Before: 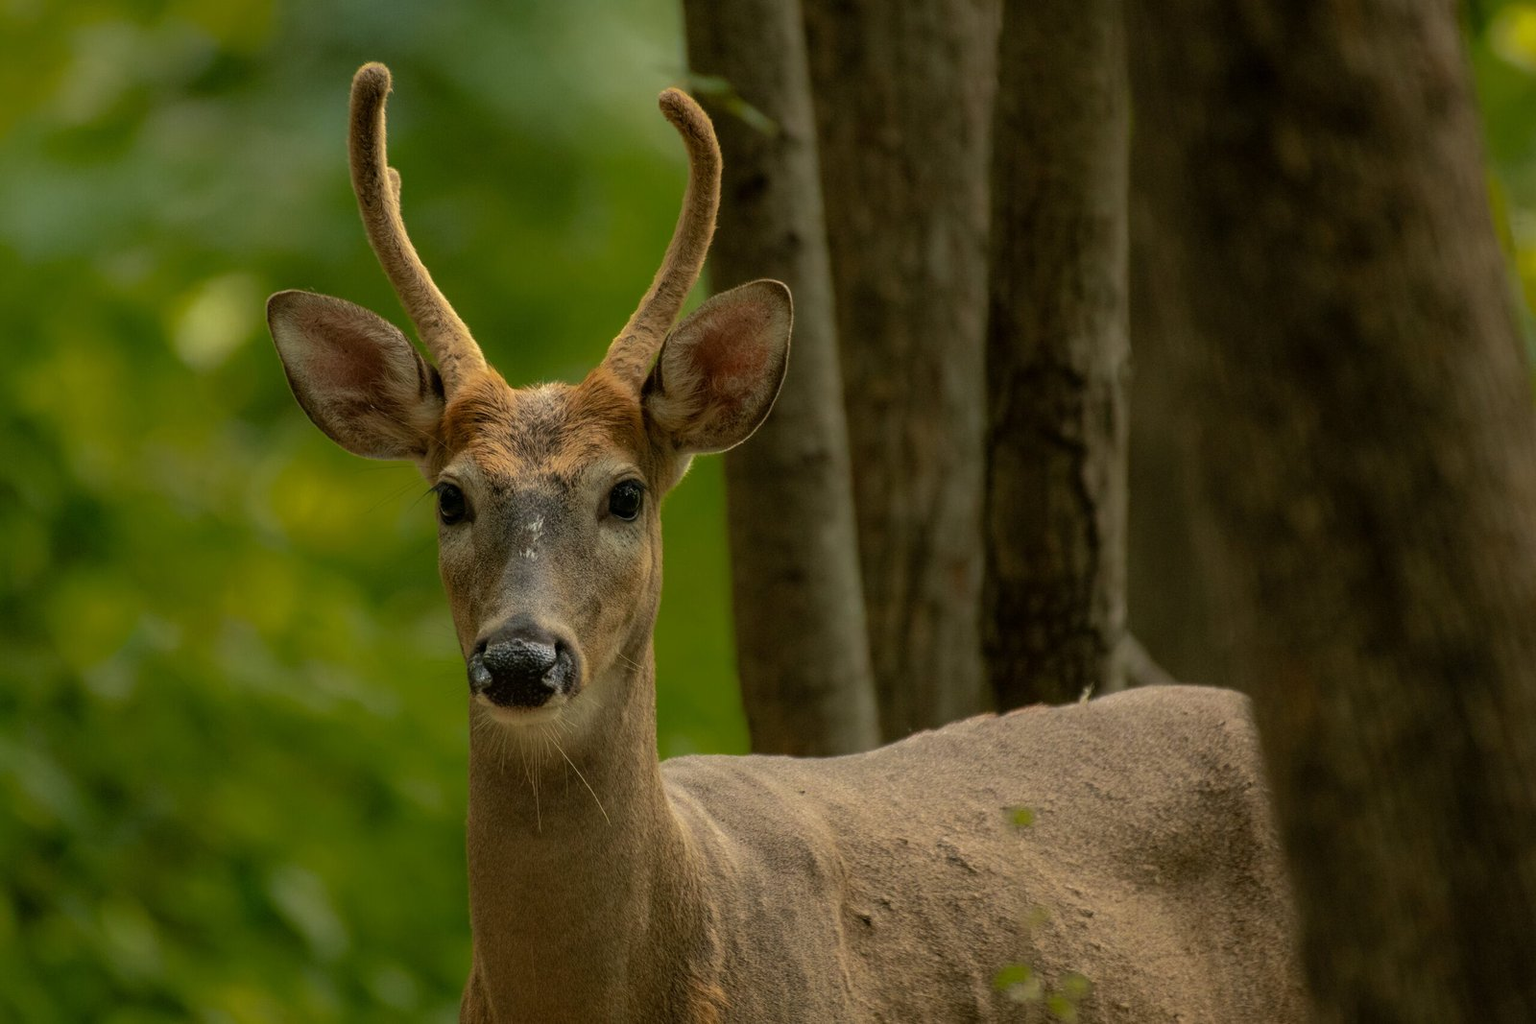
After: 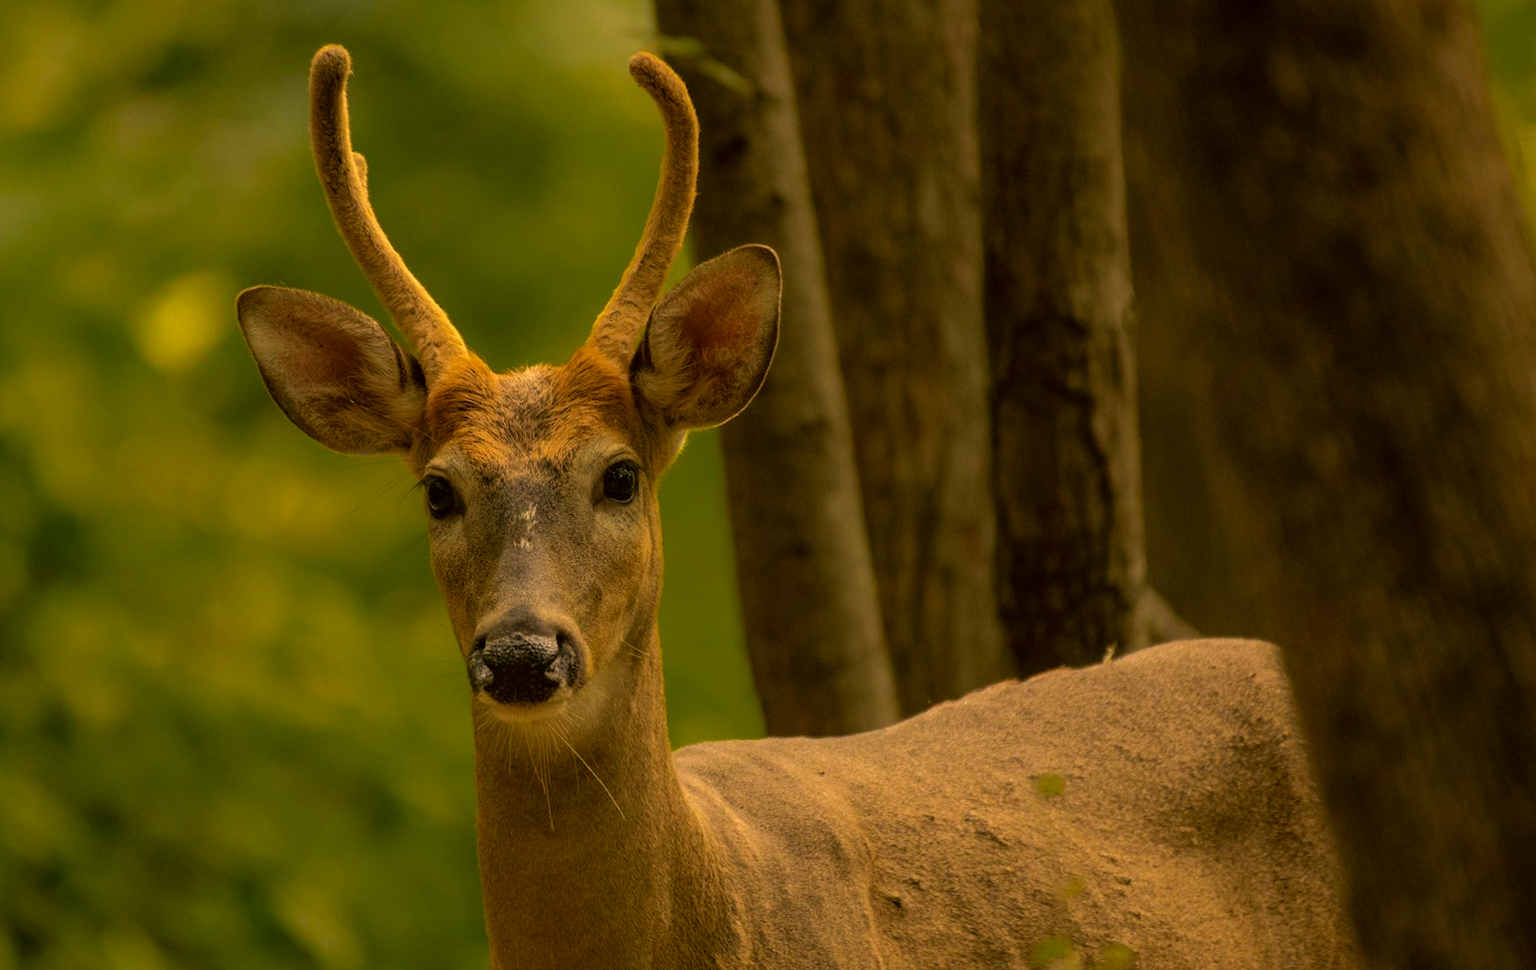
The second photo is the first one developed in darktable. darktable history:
rotate and perspective: rotation -3.52°, crop left 0.036, crop right 0.964, crop top 0.081, crop bottom 0.919
color correction: highlights a* 17.94, highlights b* 35.39, shadows a* 1.48, shadows b* 6.42, saturation 1.01
